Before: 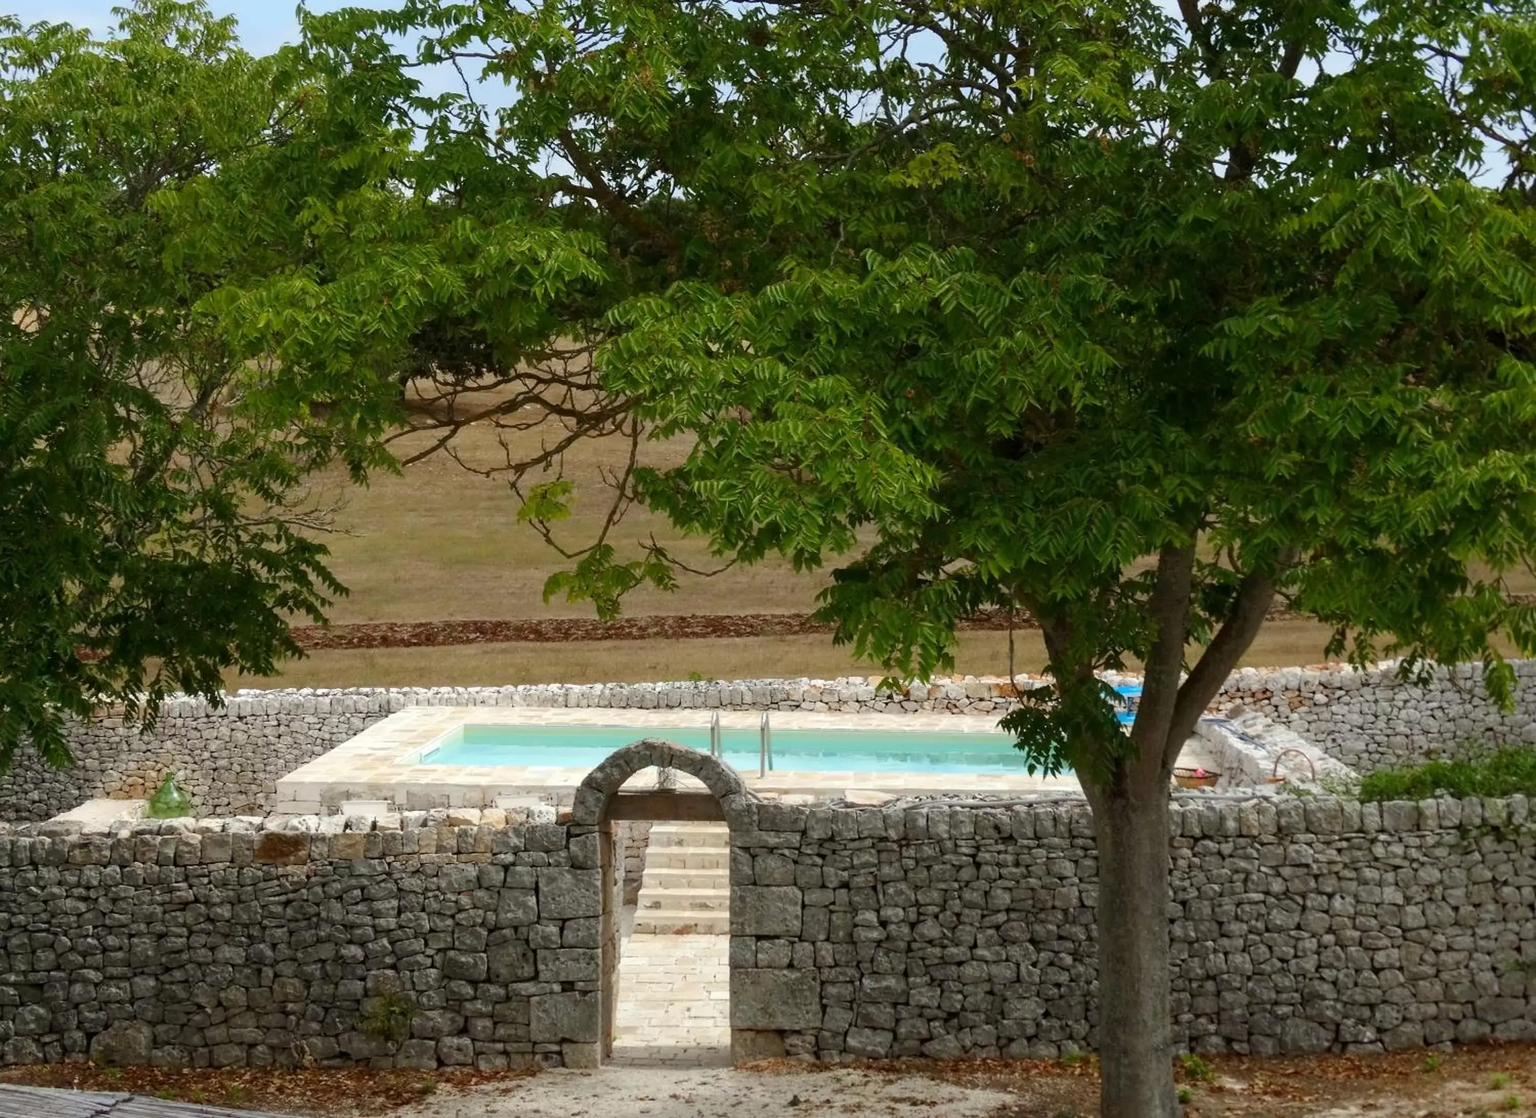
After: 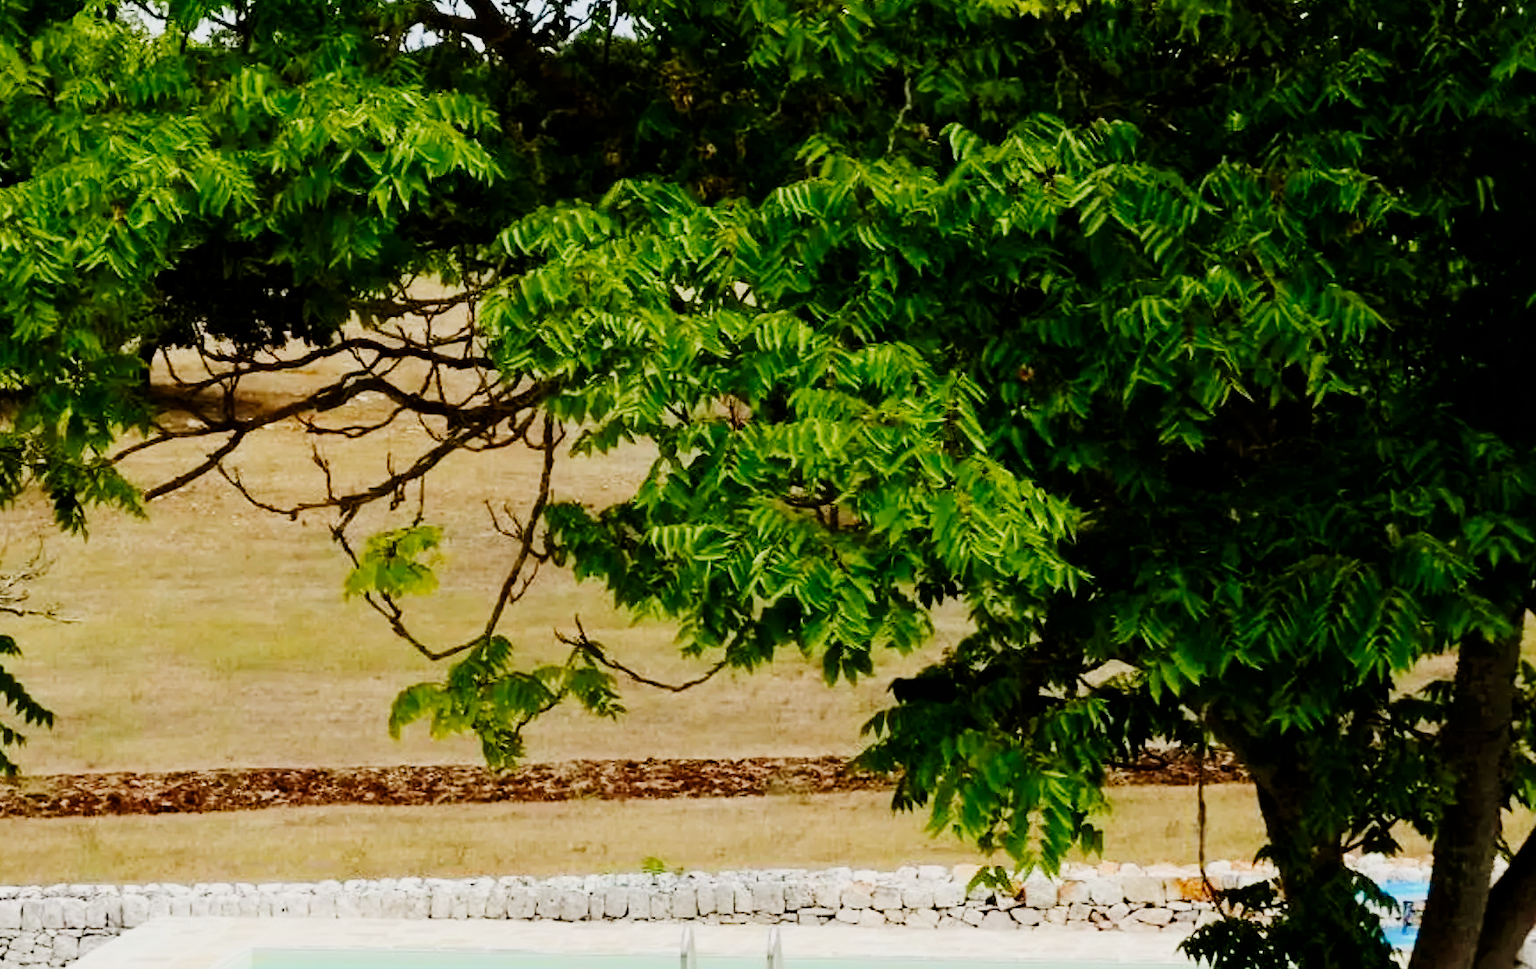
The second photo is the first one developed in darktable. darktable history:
crop: left 20.753%, top 15.892%, right 21.572%, bottom 34.073%
filmic rgb: black relative exposure -7.65 EV, white relative exposure 4.56 EV, threshold 5.96 EV, hardness 3.61, color science v6 (2022), enable highlight reconstruction true
tone curve: curves: ch0 [(0, 0) (0.004, 0) (0.133, 0.071) (0.341, 0.453) (0.839, 0.922) (1, 1)], preserve colors none
